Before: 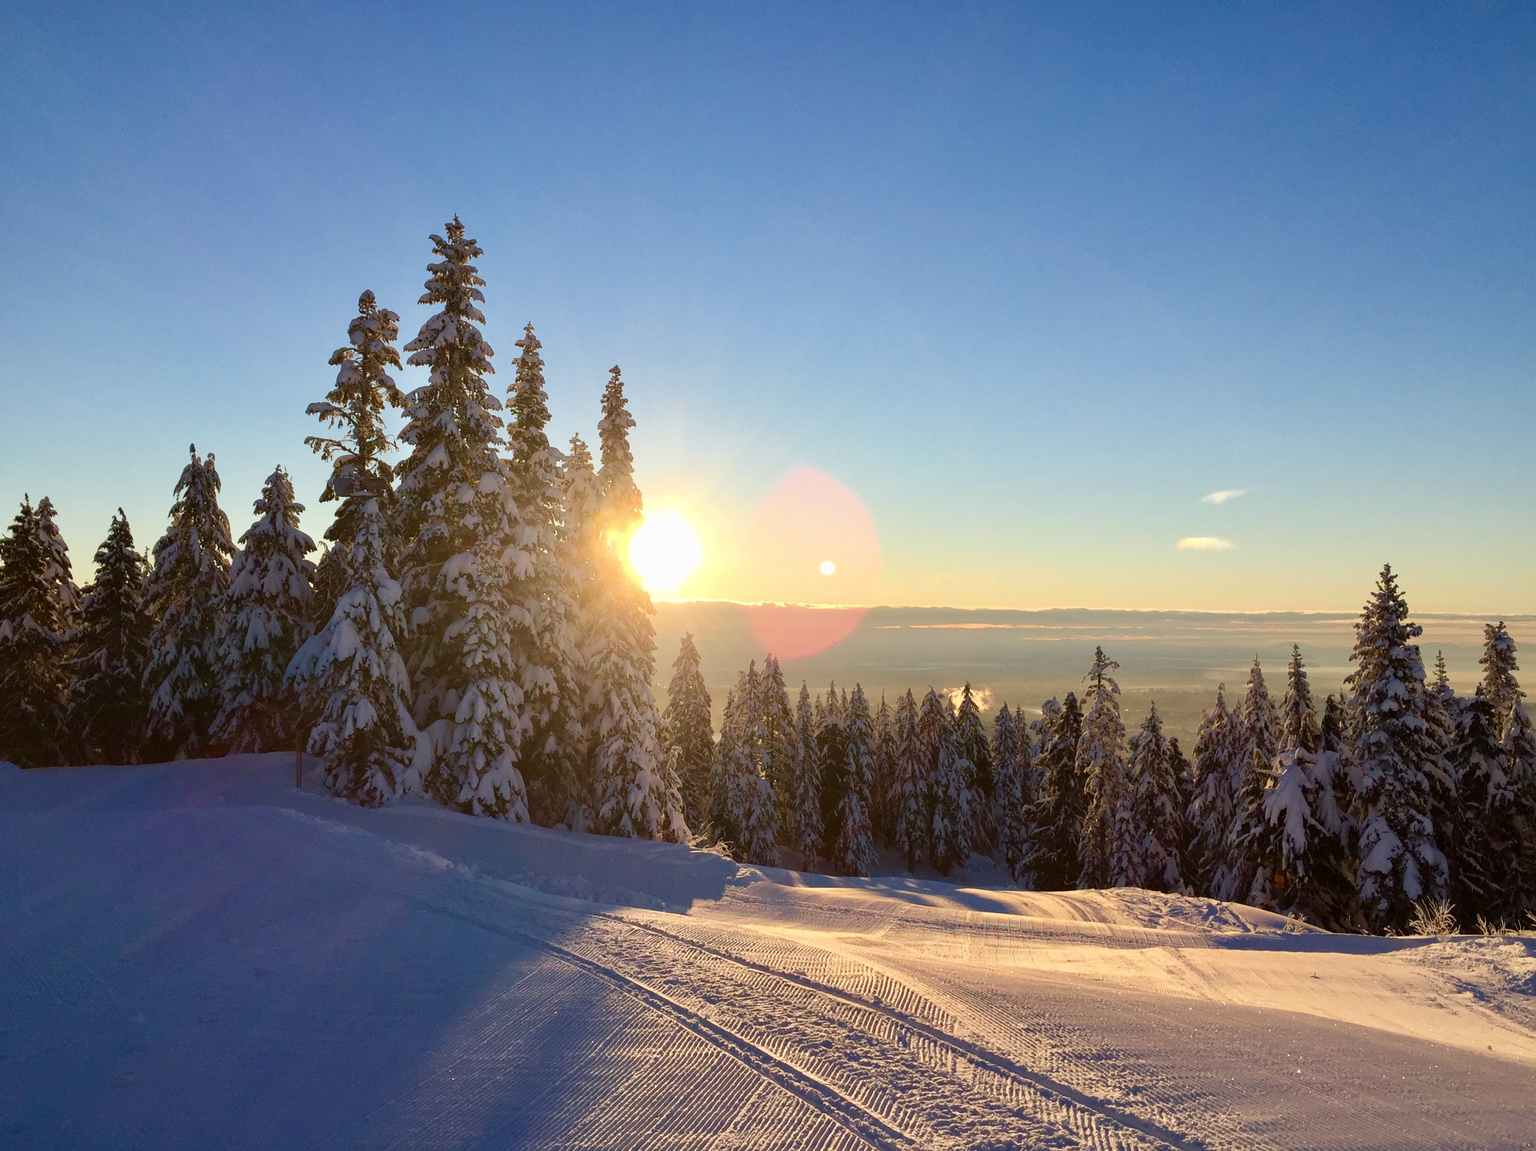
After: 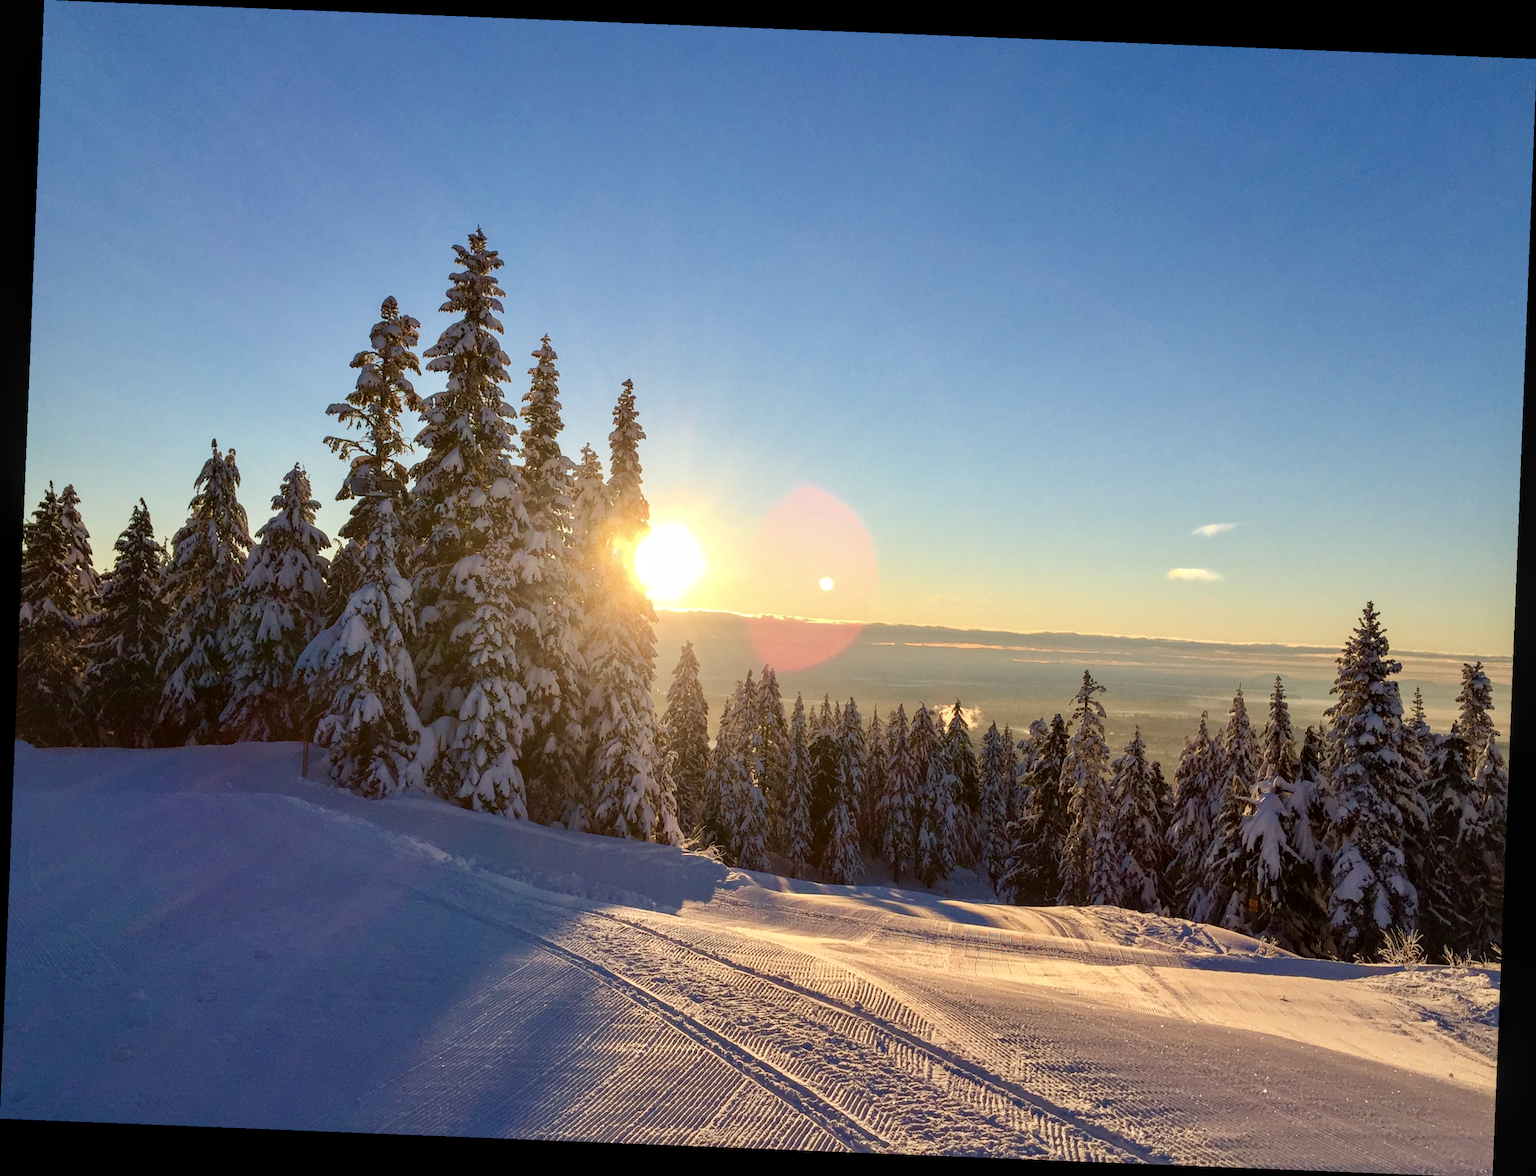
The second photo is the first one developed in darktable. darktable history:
local contrast: on, module defaults
rotate and perspective: rotation 2.27°, automatic cropping off
